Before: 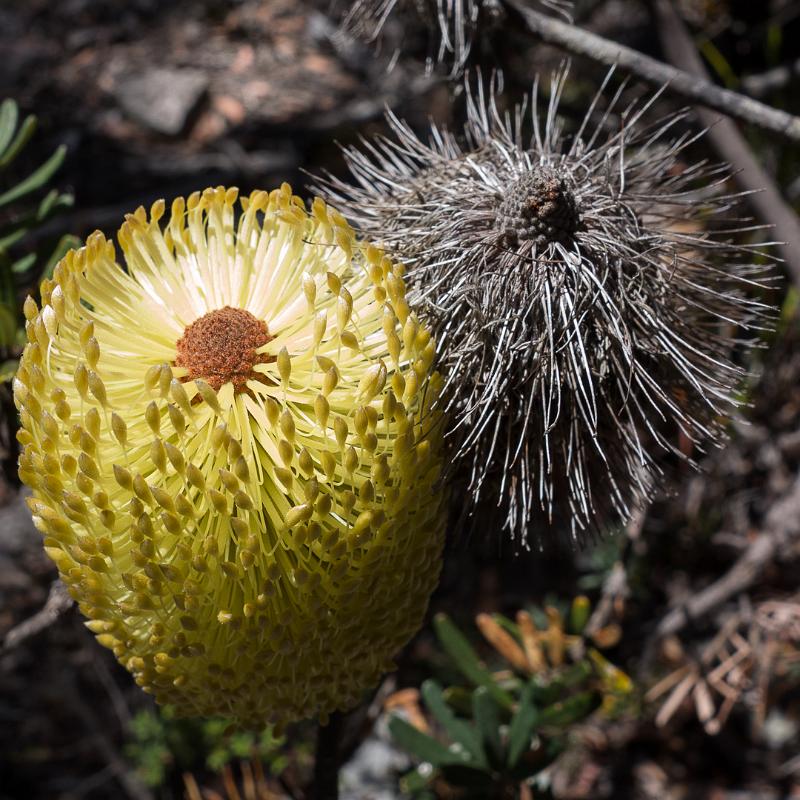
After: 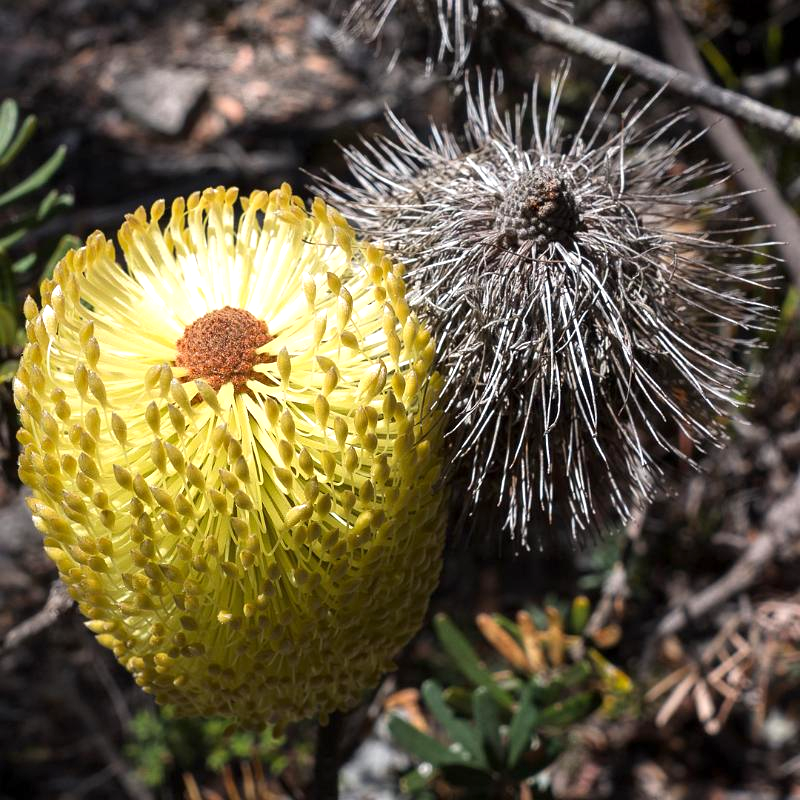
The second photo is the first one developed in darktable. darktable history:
exposure: exposure 0.562 EV, compensate highlight preservation false
